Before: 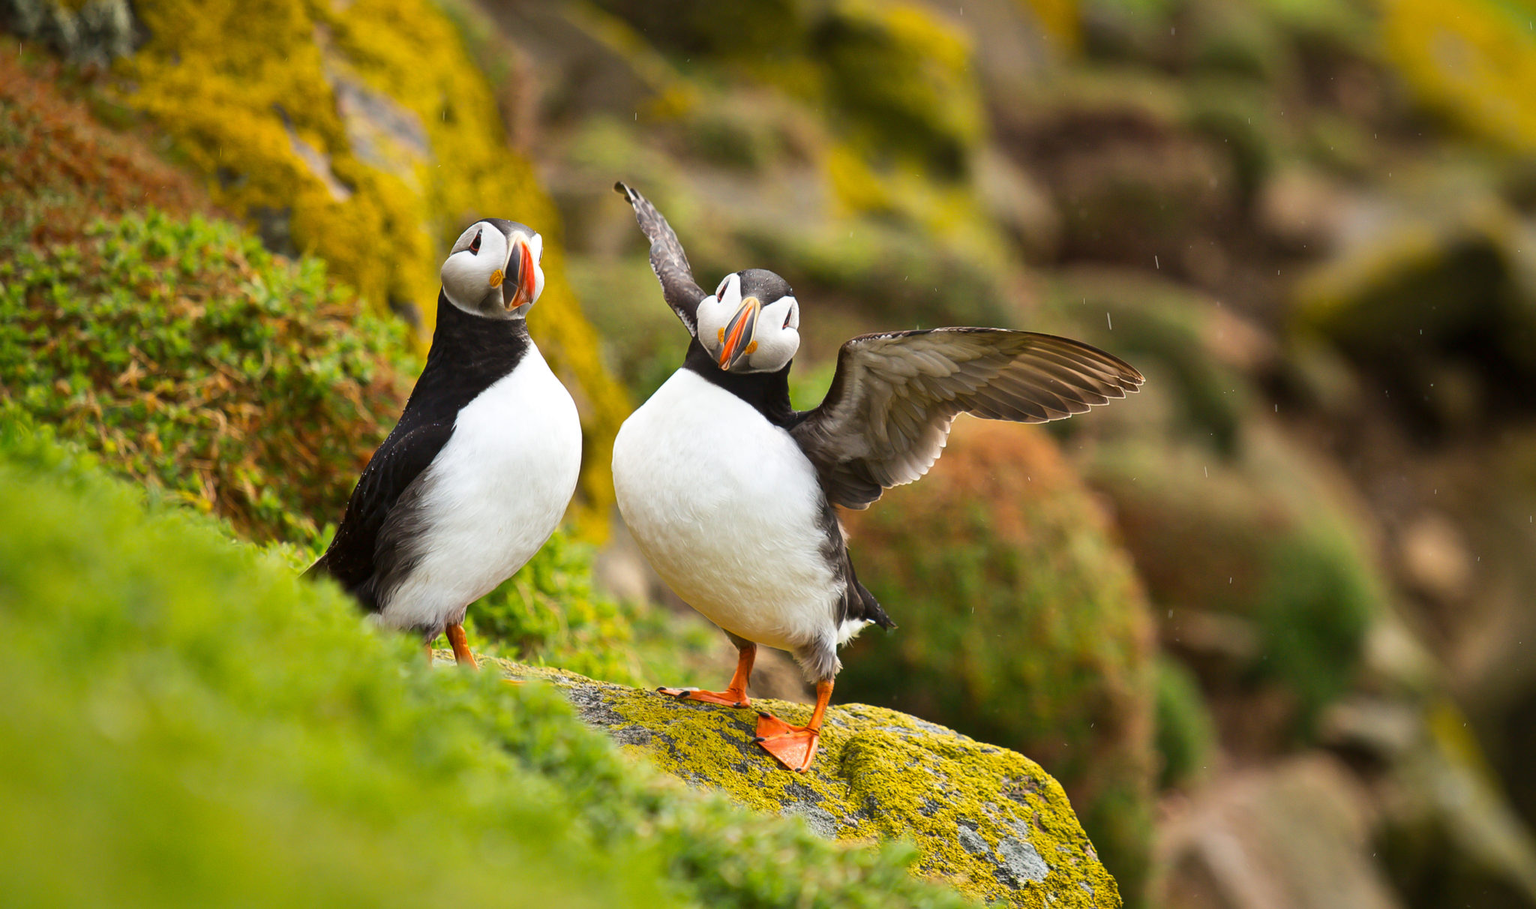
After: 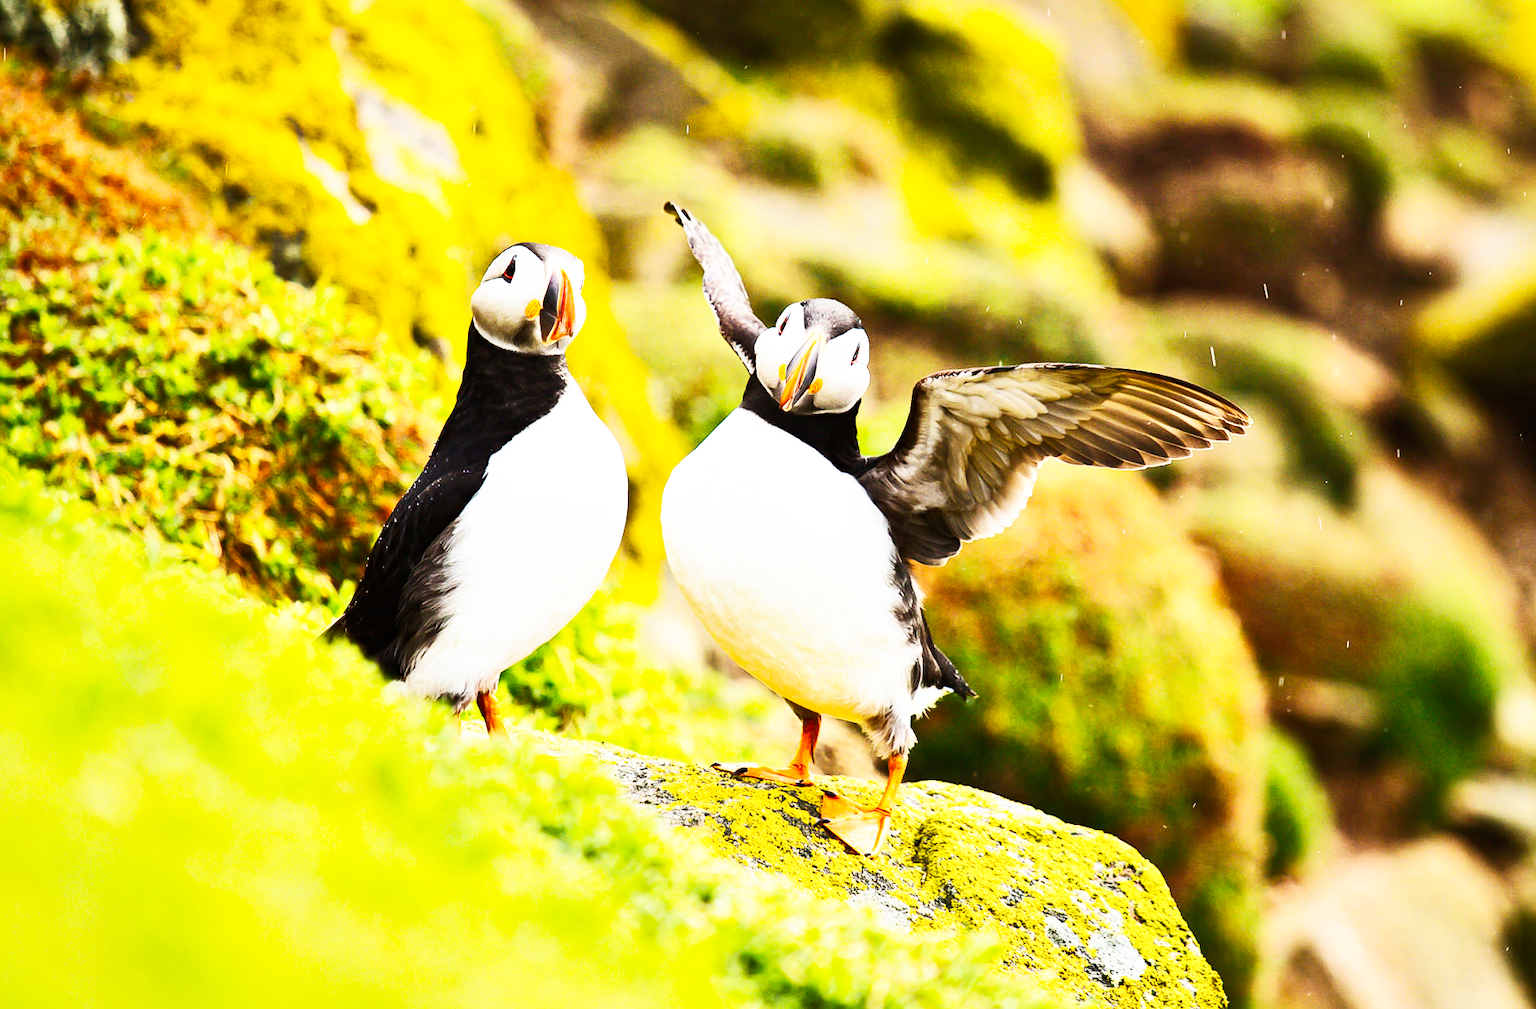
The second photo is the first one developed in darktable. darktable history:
rgb curve: curves: ch0 [(0, 0) (0.284, 0.292) (0.505, 0.644) (1, 1)]; ch1 [(0, 0) (0.284, 0.292) (0.505, 0.644) (1, 1)]; ch2 [(0, 0) (0.284, 0.292) (0.505, 0.644) (1, 1)], compensate middle gray true
rotate and perspective: crop left 0, crop top 0
base curve: curves: ch0 [(0, 0) (0.007, 0.004) (0.027, 0.03) (0.046, 0.07) (0.207, 0.54) (0.442, 0.872) (0.673, 0.972) (1, 1)], preserve colors none
haze removal: compatibility mode true, adaptive false
crop and rotate: left 1.088%, right 8.807%
